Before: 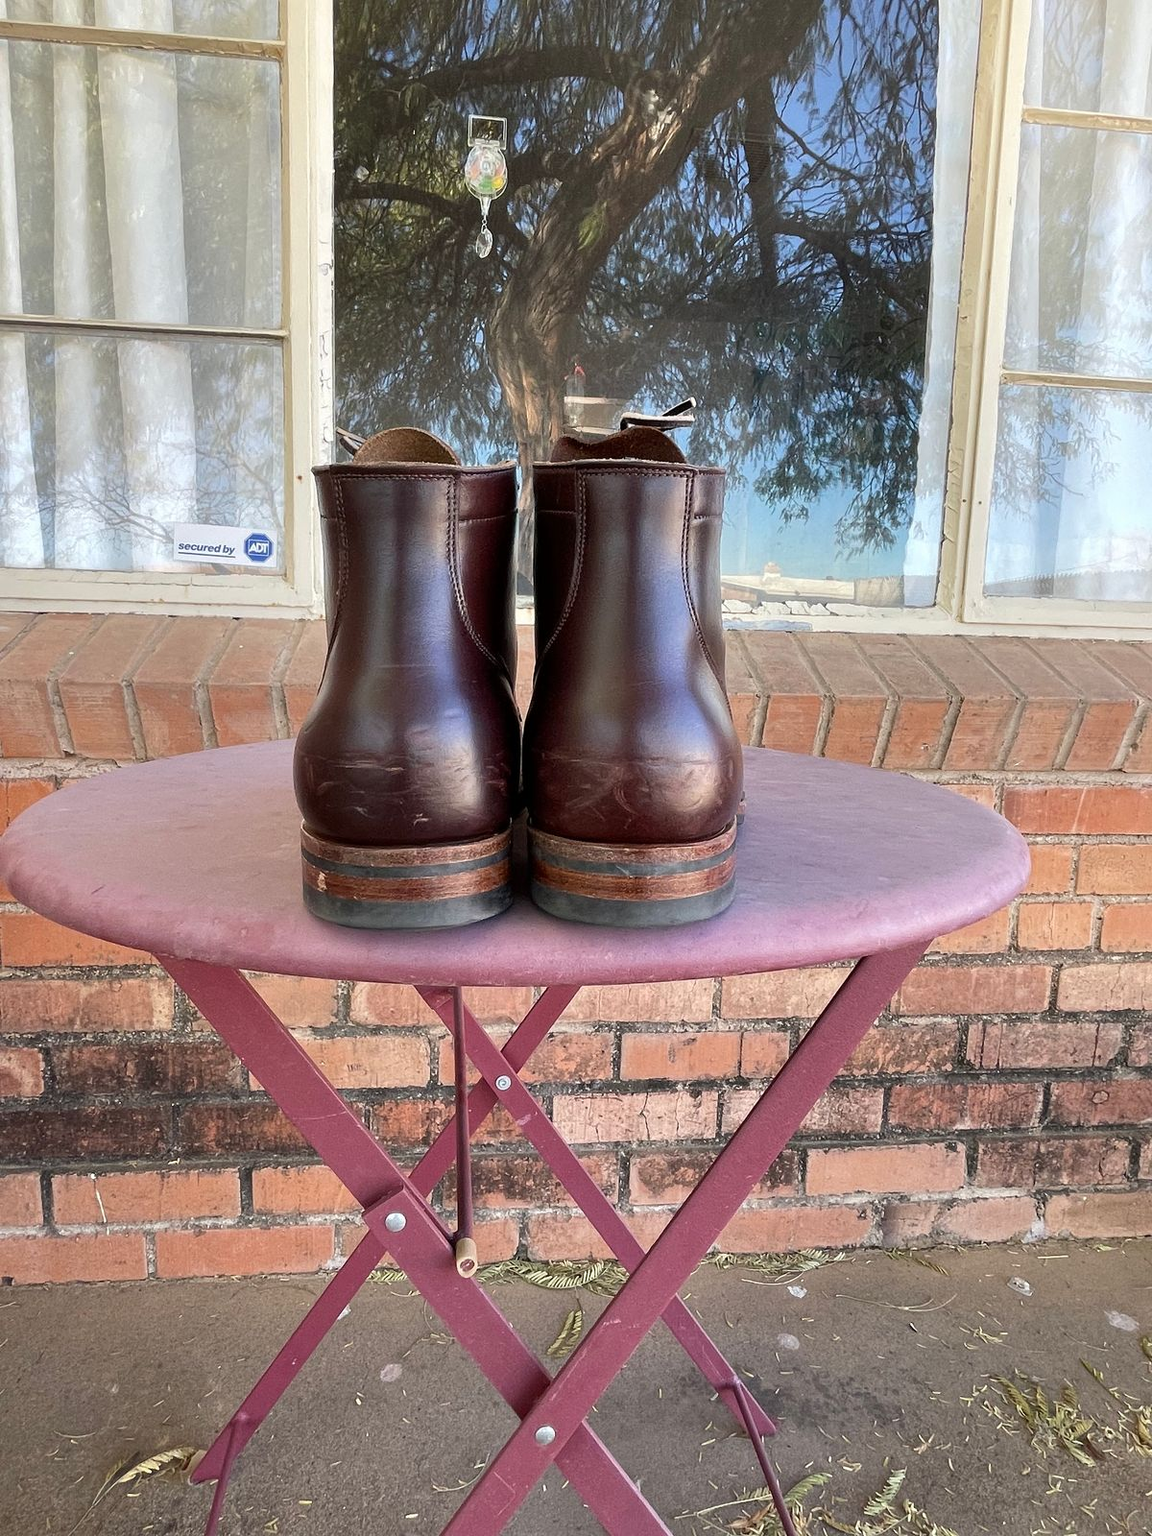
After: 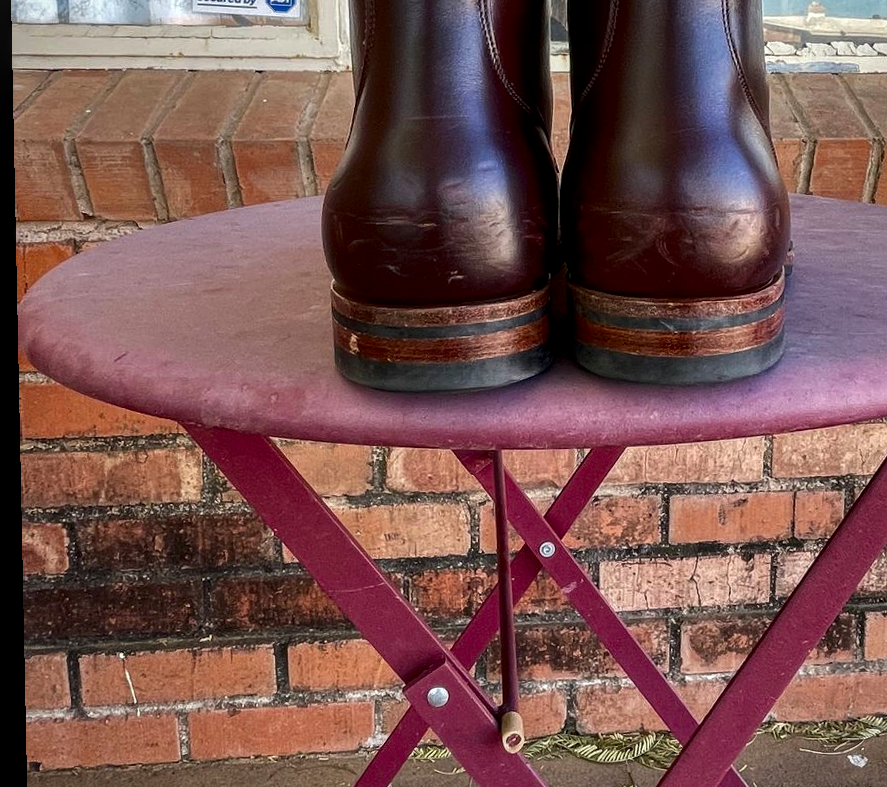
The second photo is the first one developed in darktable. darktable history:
crop: top 36.498%, right 27.964%, bottom 14.995%
local contrast: on, module defaults
contrast brightness saturation: brightness -0.25, saturation 0.2
rotate and perspective: rotation -1.17°, automatic cropping off
